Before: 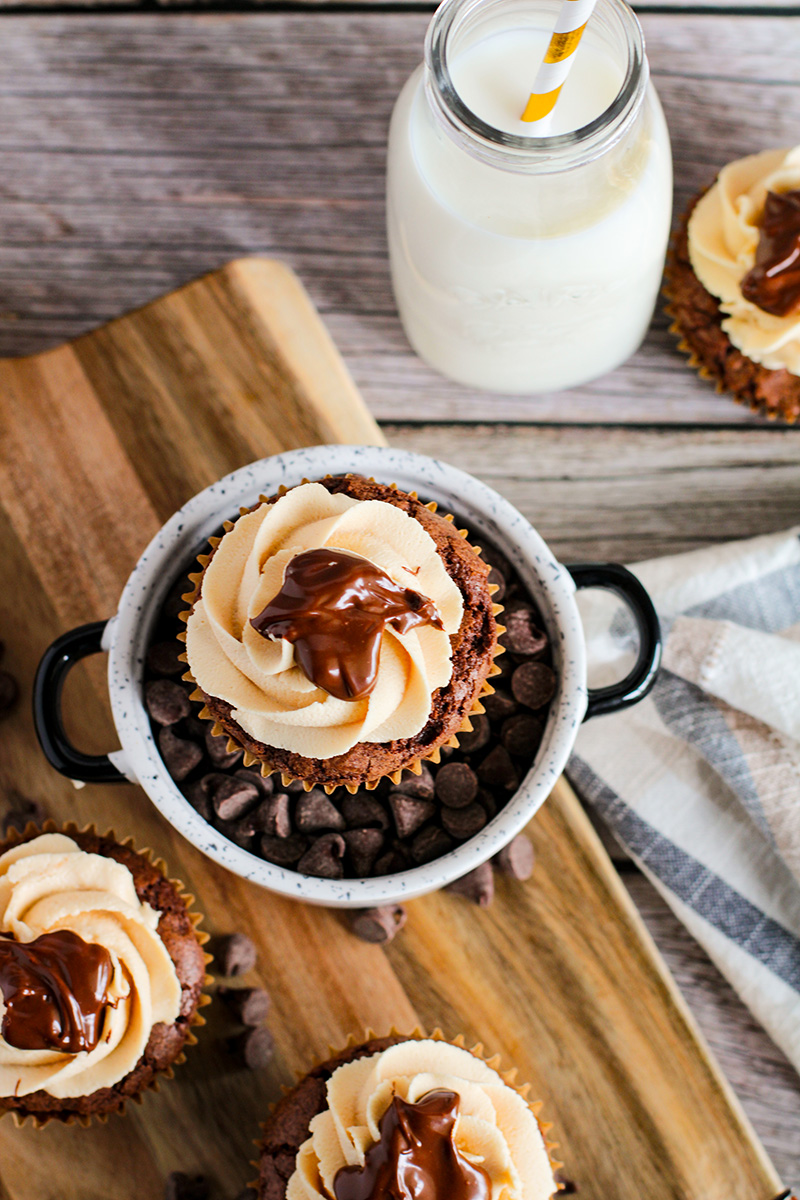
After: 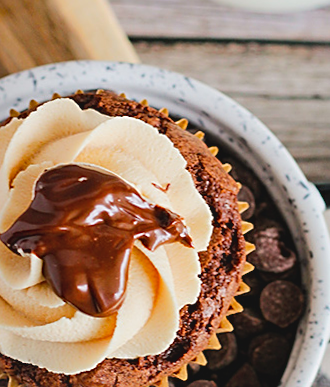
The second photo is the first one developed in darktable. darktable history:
rotate and perspective: rotation 0.8°, automatic cropping off
crop: left 31.751%, top 32.172%, right 27.8%, bottom 35.83%
contrast brightness saturation: contrast -0.11
sharpen: on, module defaults
